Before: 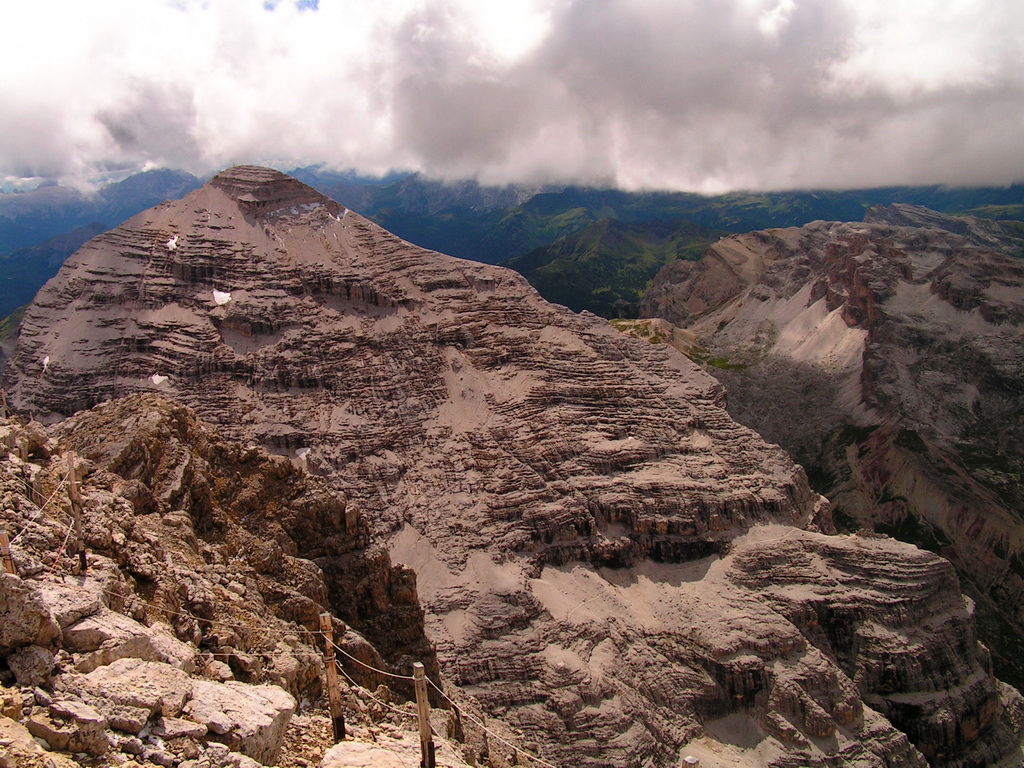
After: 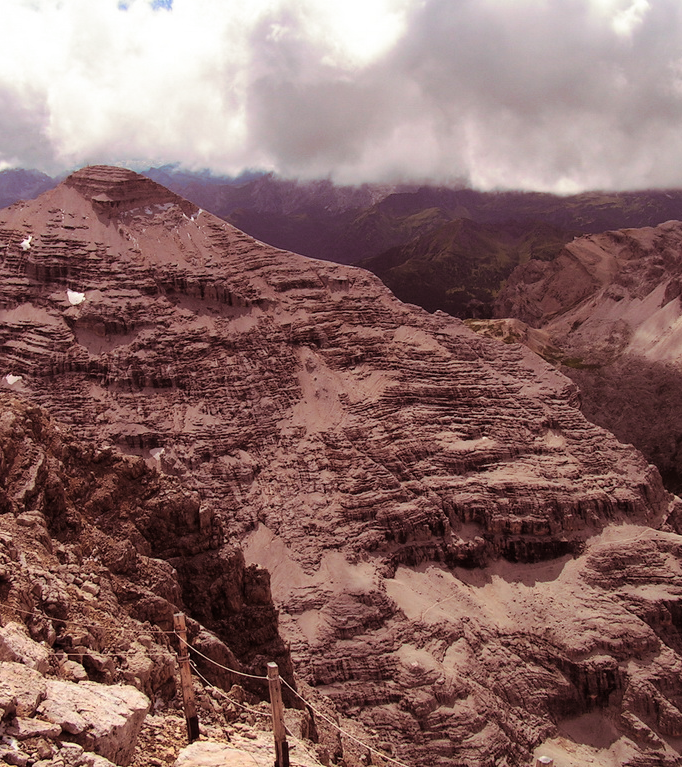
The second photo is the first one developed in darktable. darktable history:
crop and rotate: left 14.292%, right 19.041%
split-toning: on, module defaults
